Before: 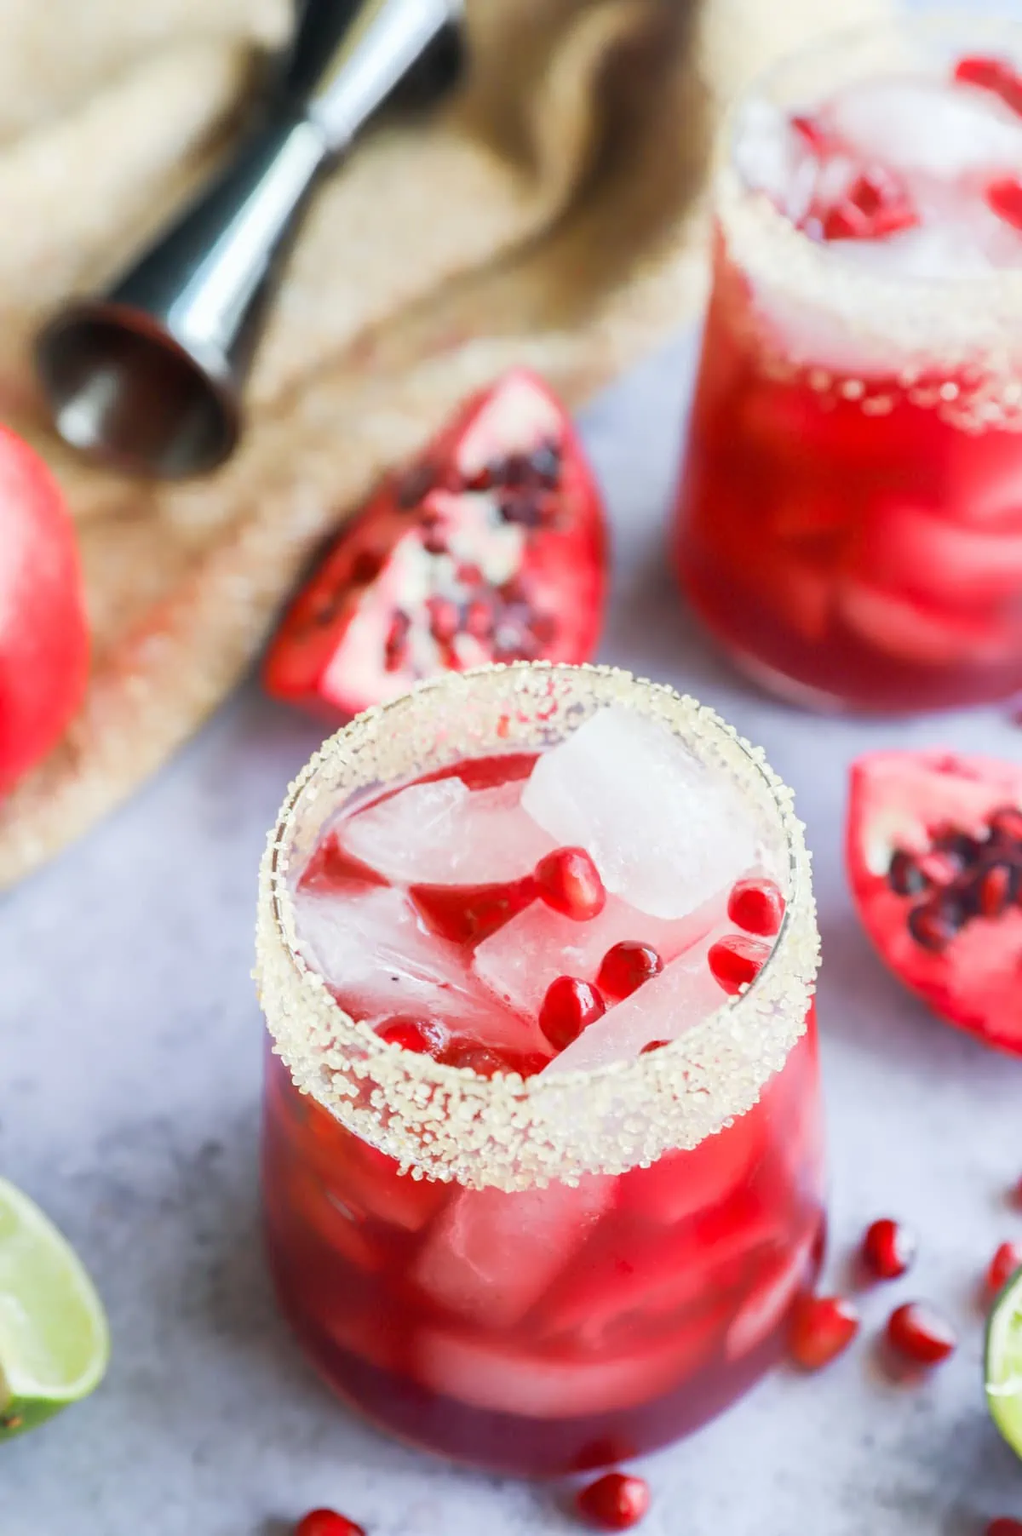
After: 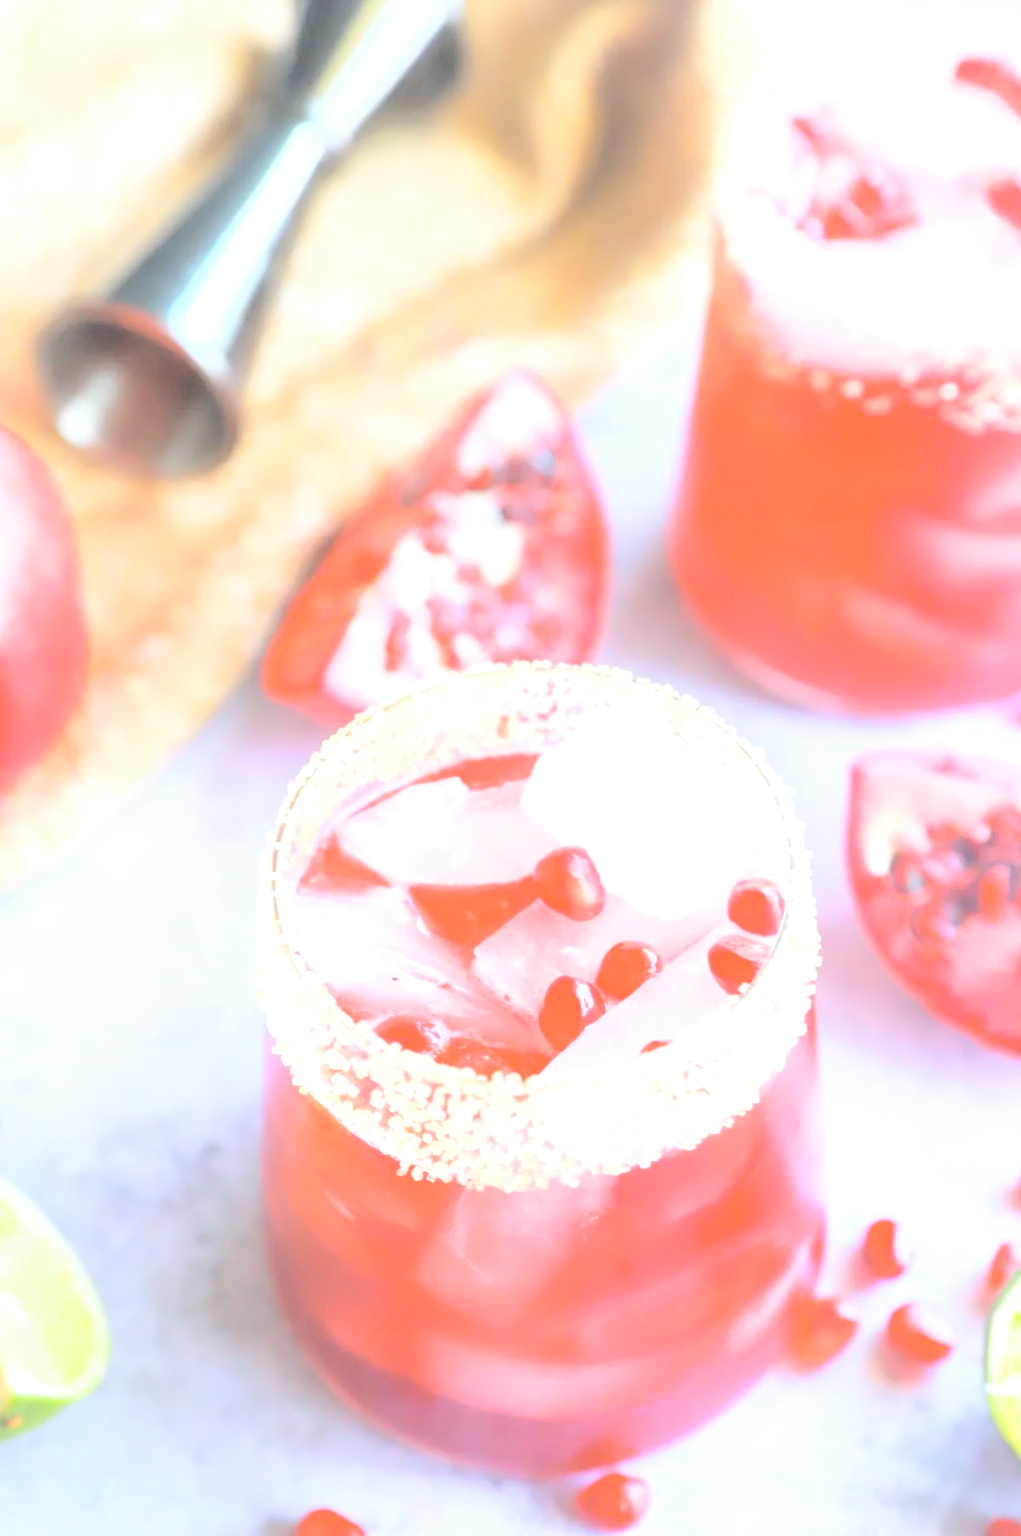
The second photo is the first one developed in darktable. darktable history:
exposure: black level correction 0, exposure 0.7 EV, compensate exposure bias true, compensate highlight preservation false
white balance: red 1.004, blue 1.024
contrast brightness saturation: brightness 1
